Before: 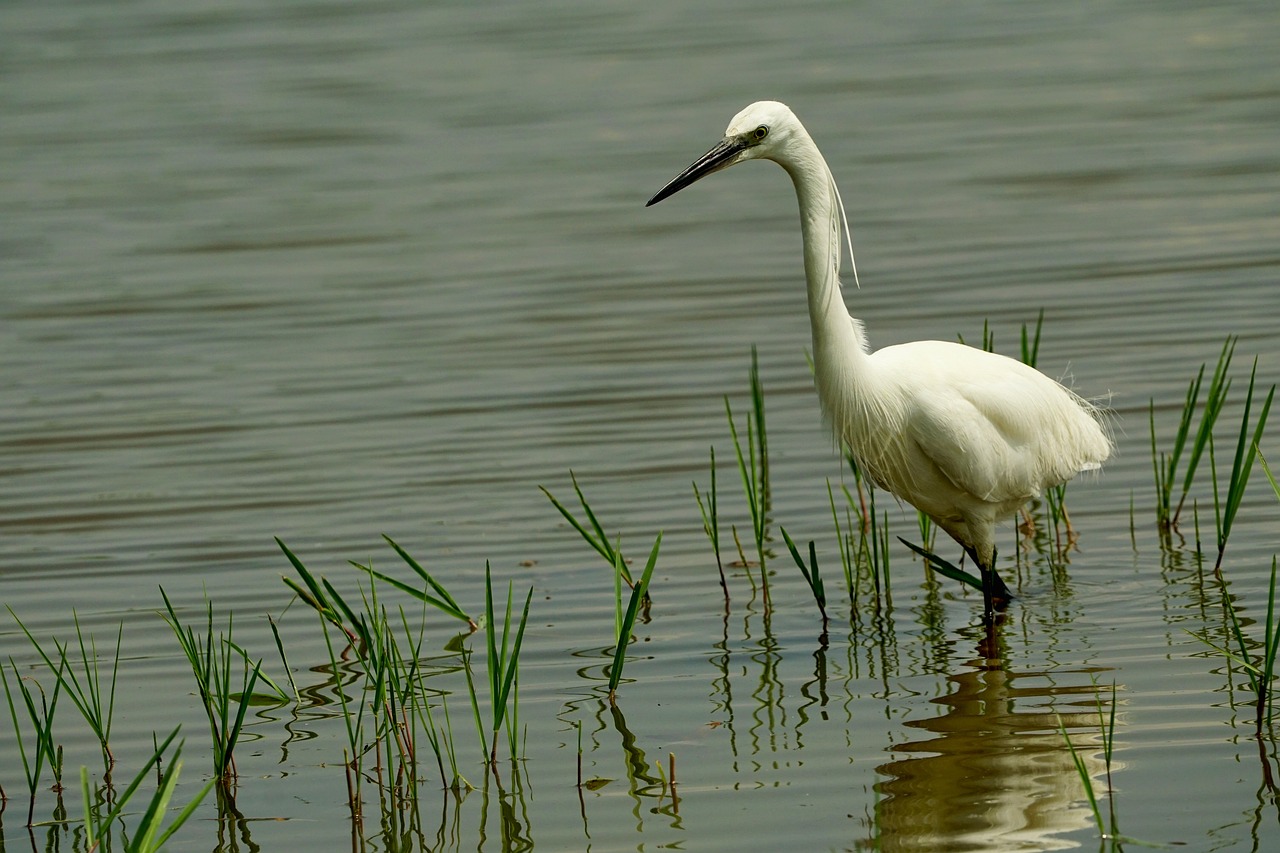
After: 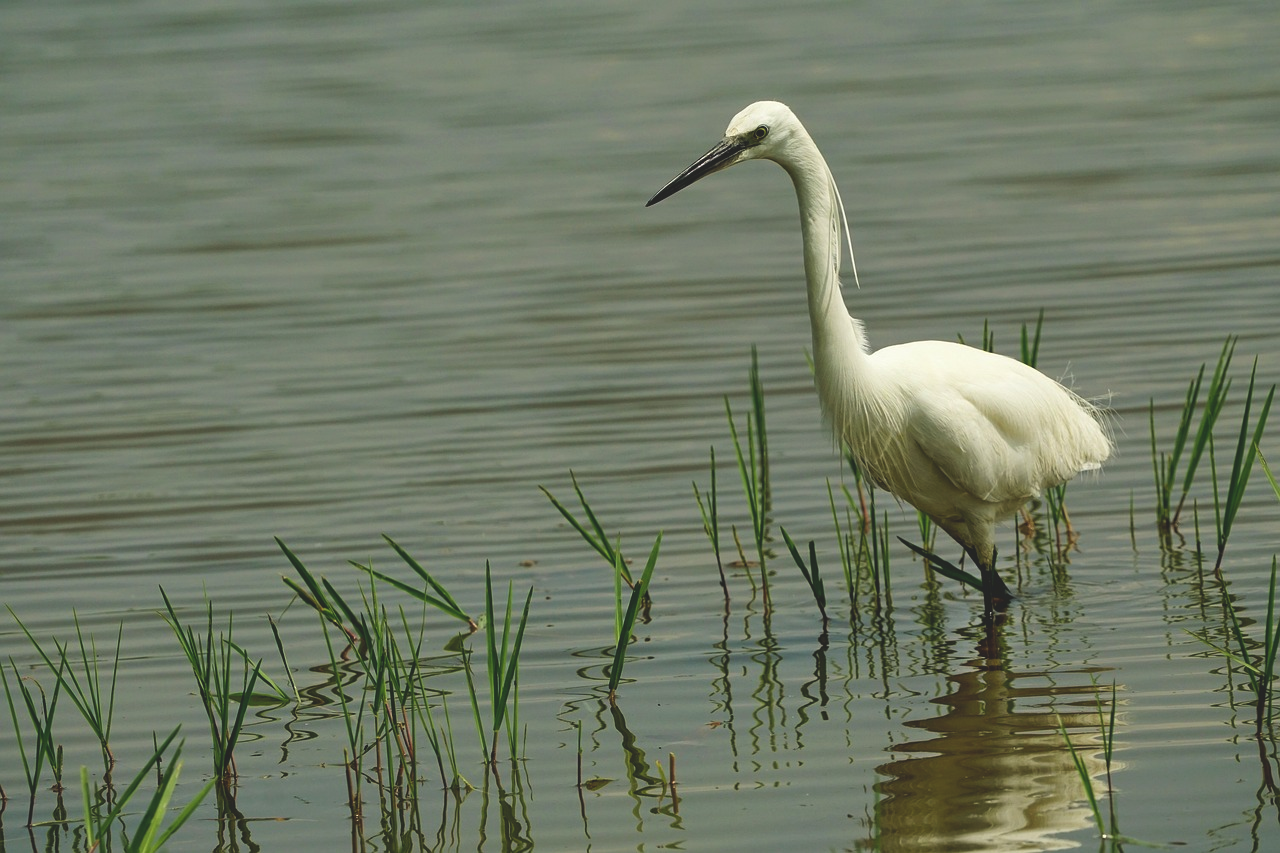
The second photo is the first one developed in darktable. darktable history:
color balance rgb: shadows lift › luminance -10.303%, shadows lift › chroma 1%, shadows lift › hue 115.46°, global offset › luminance 1.984%, perceptual saturation grading › global saturation 0.395%, global vibrance 20%
contrast brightness saturation: saturation -0.025
